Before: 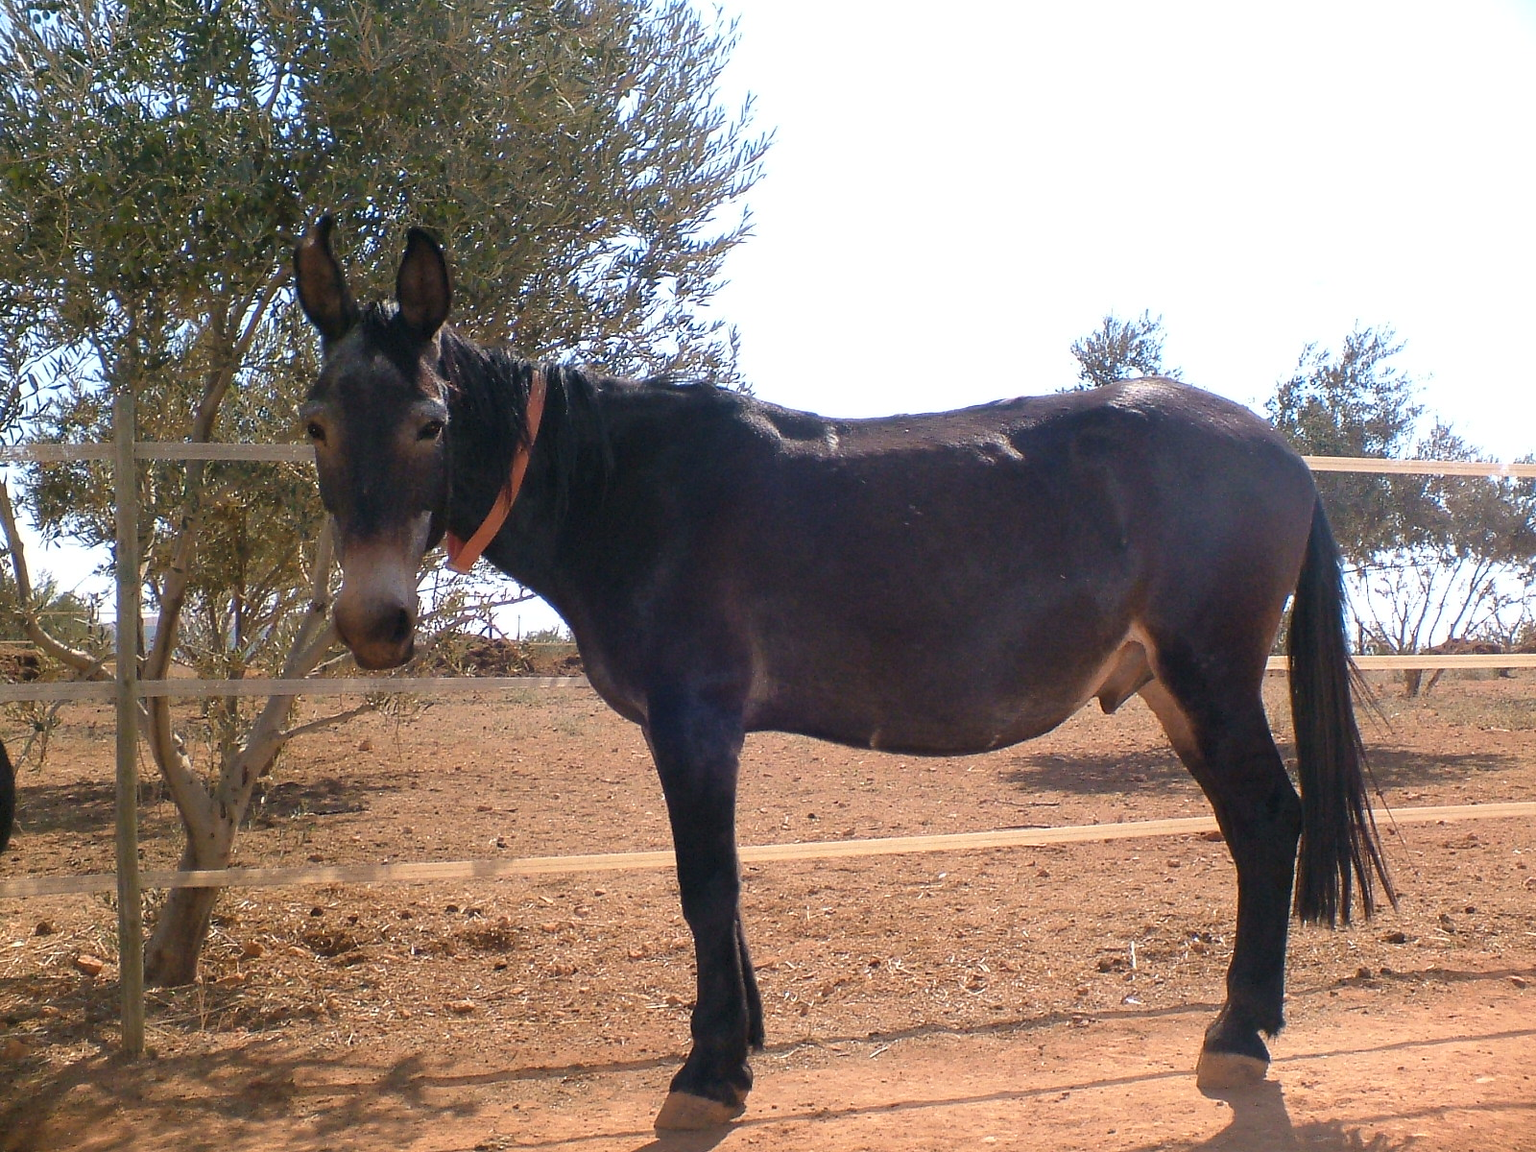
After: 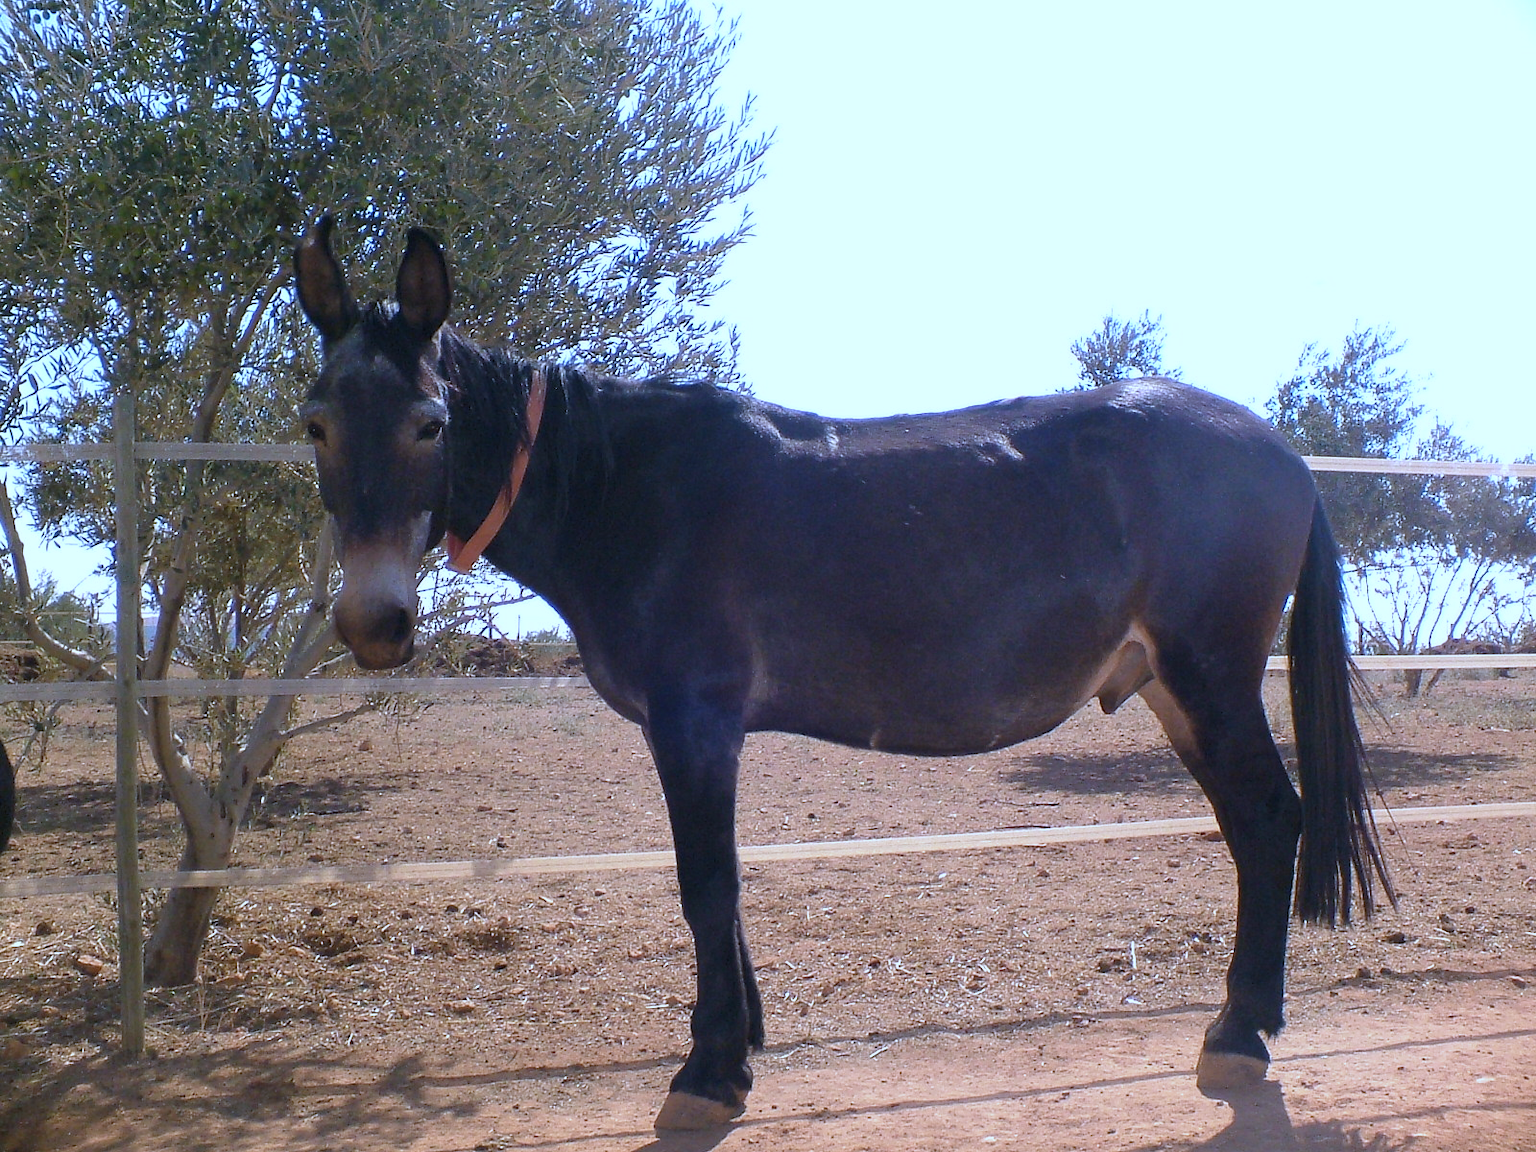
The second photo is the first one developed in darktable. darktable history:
tone equalizer: on, module defaults
white balance: red 0.871, blue 1.249
